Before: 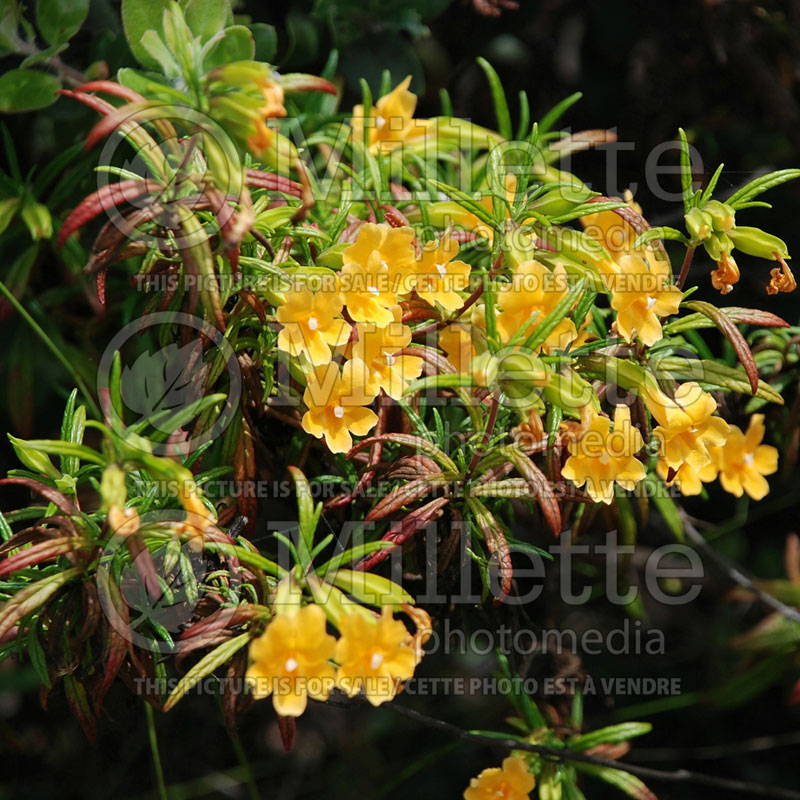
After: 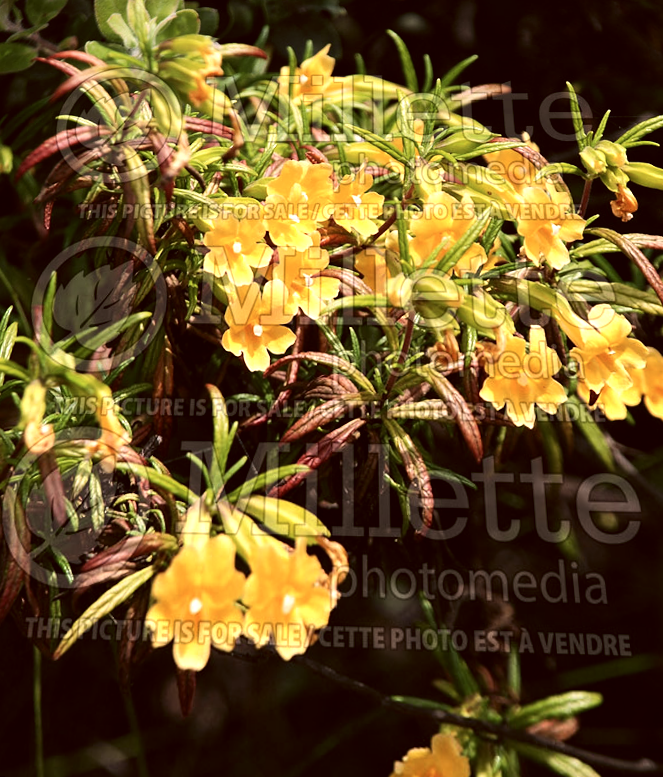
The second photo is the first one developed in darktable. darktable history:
color correction: highlights a* 10.21, highlights b* 9.79, shadows a* 8.61, shadows b* 7.88, saturation 0.8
rotate and perspective: rotation 0.72°, lens shift (vertical) -0.352, lens shift (horizontal) -0.051, crop left 0.152, crop right 0.859, crop top 0.019, crop bottom 0.964
tone equalizer: -8 EV -0.75 EV, -7 EV -0.7 EV, -6 EV -0.6 EV, -5 EV -0.4 EV, -3 EV 0.4 EV, -2 EV 0.6 EV, -1 EV 0.7 EV, +0 EV 0.75 EV, edges refinement/feathering 500, mask exposure compensation -1.57 EV, preserve details no
